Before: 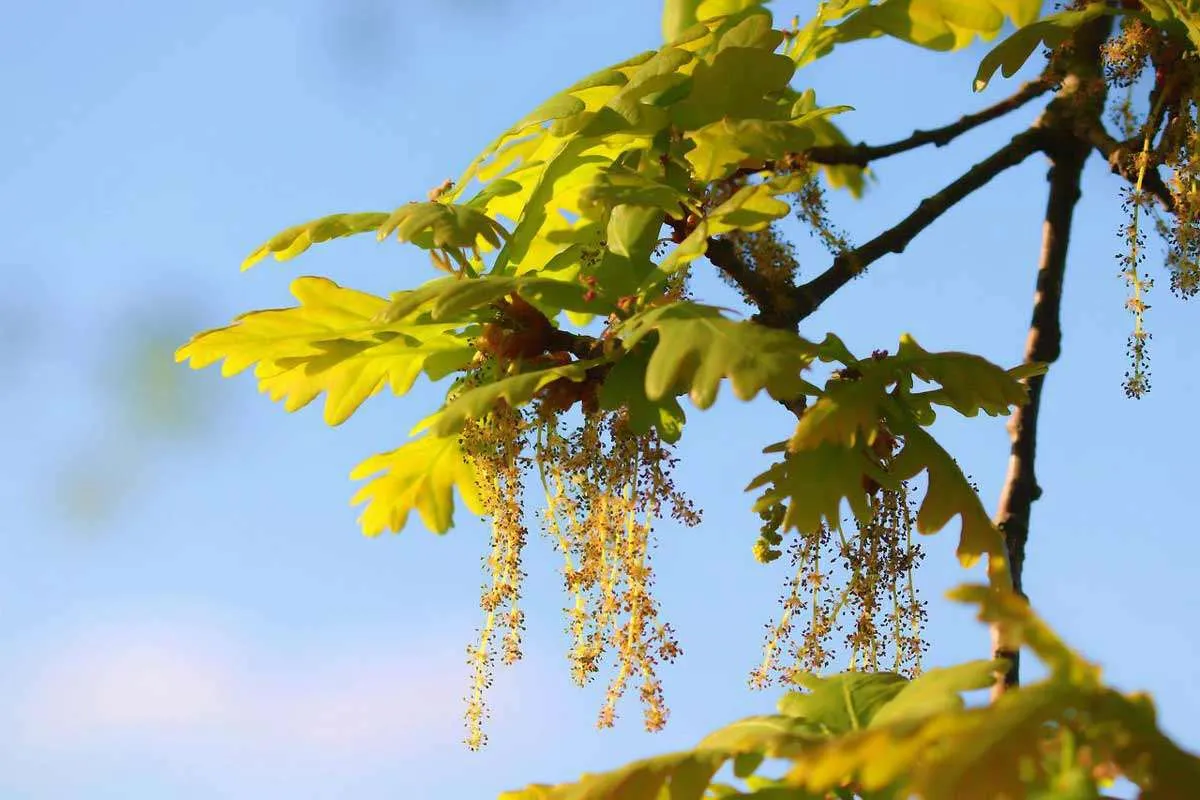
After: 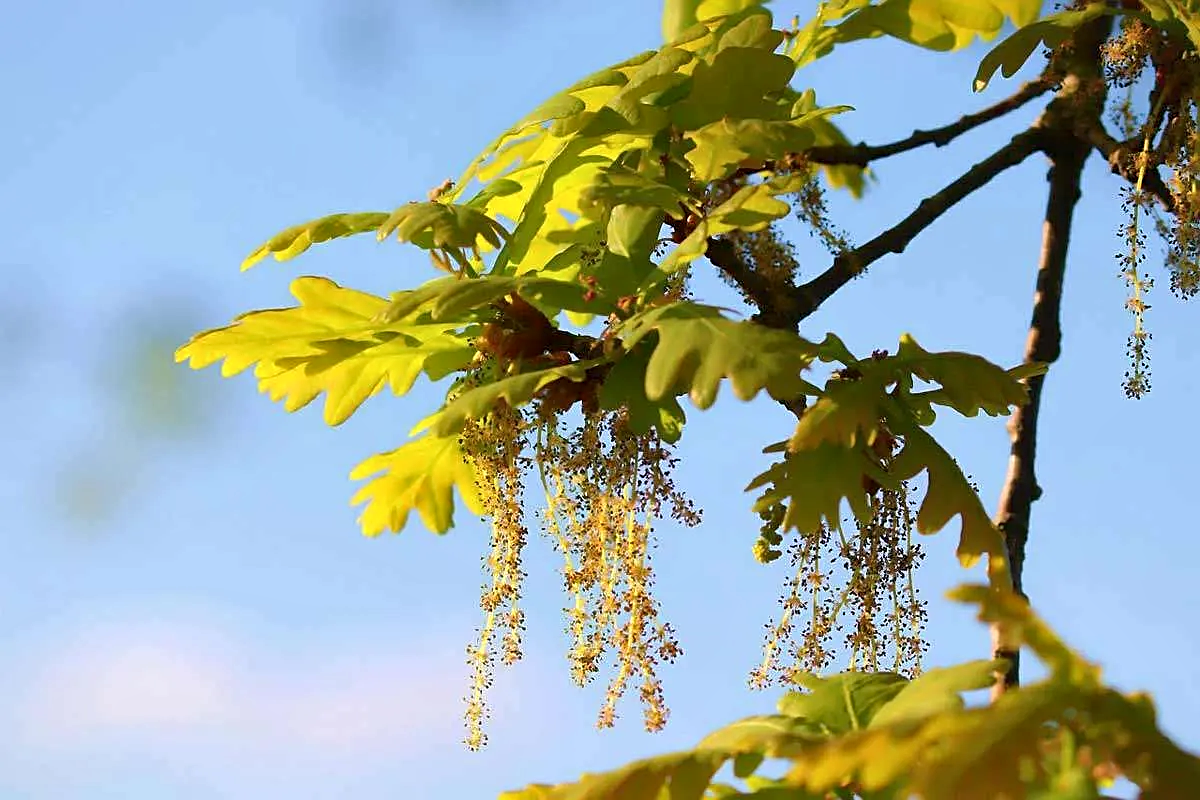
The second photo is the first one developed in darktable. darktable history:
local contrast: mode bilateral grid, contrast 26, coarseness 50, detail 122%, midtone range 0.2
sharpen: on, module defaults
levels: white 99.98%
